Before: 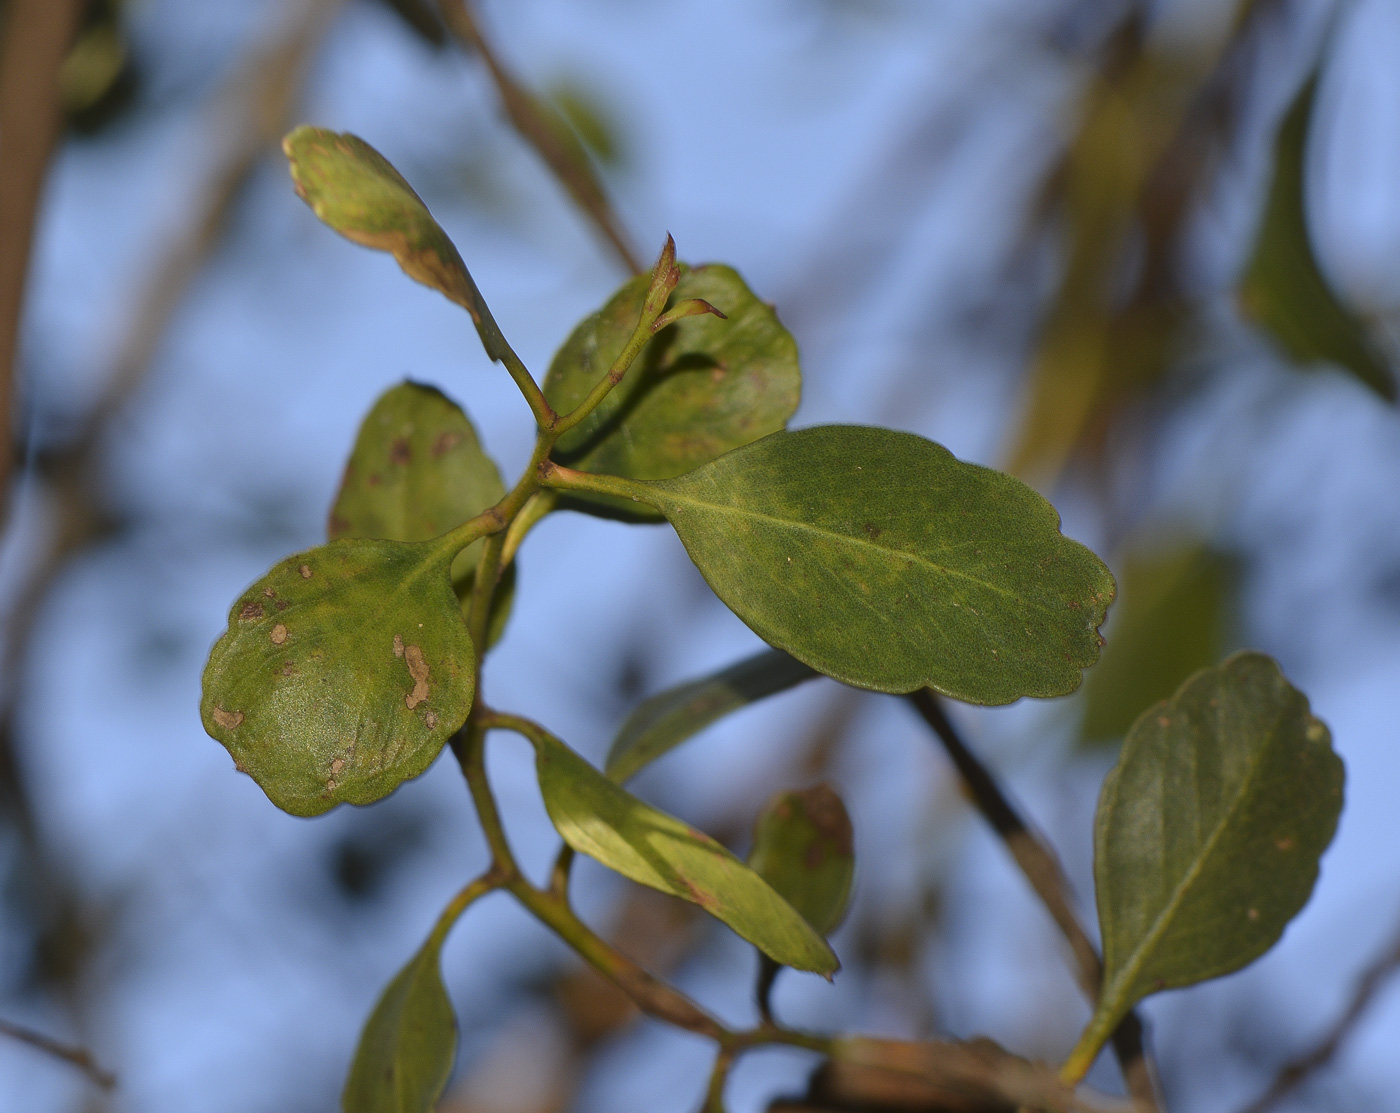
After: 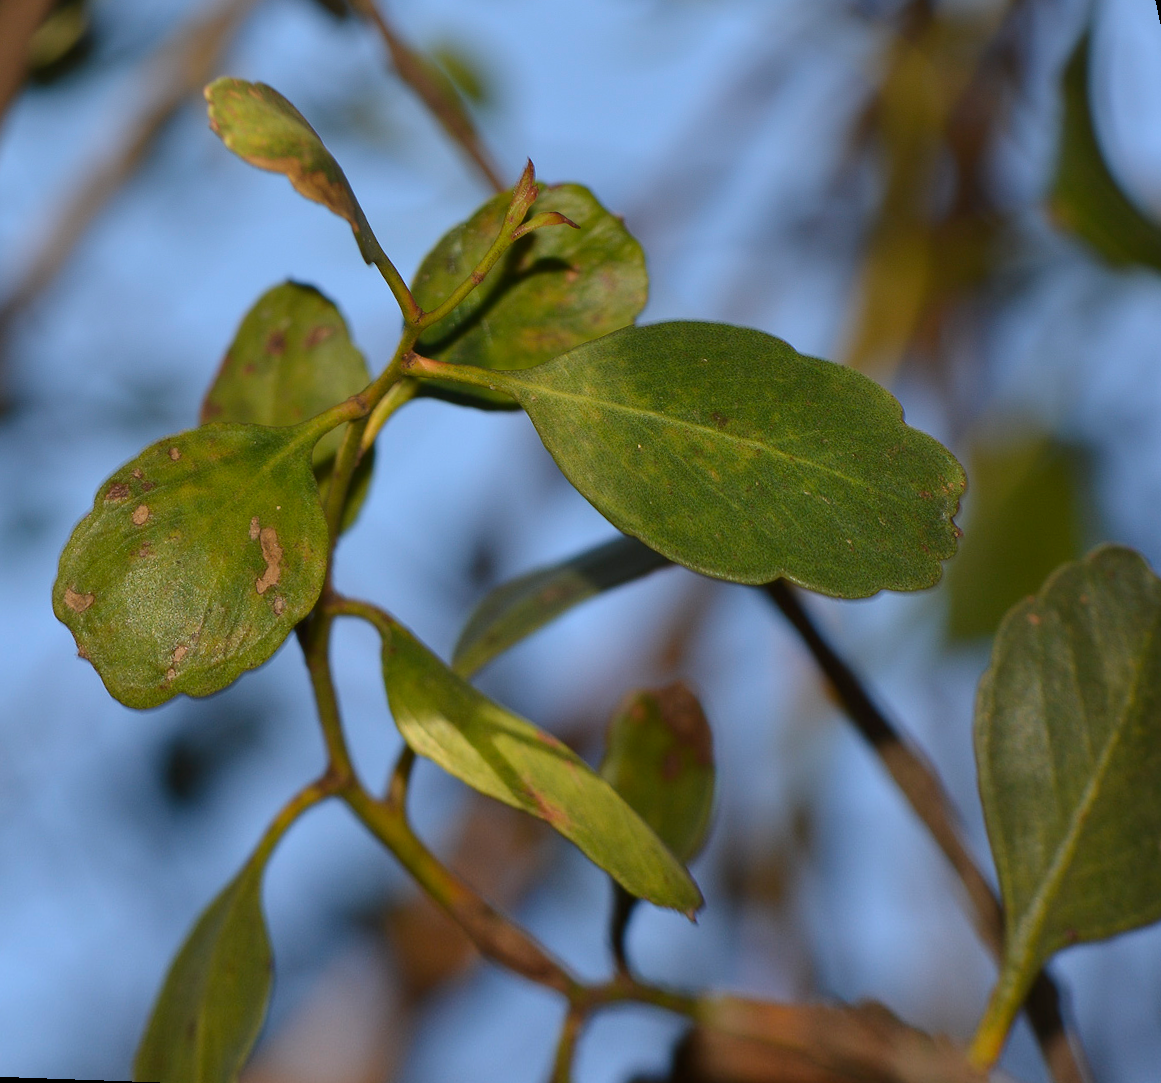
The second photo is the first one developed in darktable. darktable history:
exposure: black level correction 0.001, compensate highlight preservation false
rotate and perspective: rotation 0.72°, lens shift (vertical) -0.352, lens shift (horizontal) -0.051, crop left 0.152, crop right 0.859, crop top 0.019, crop bottom 0.964
